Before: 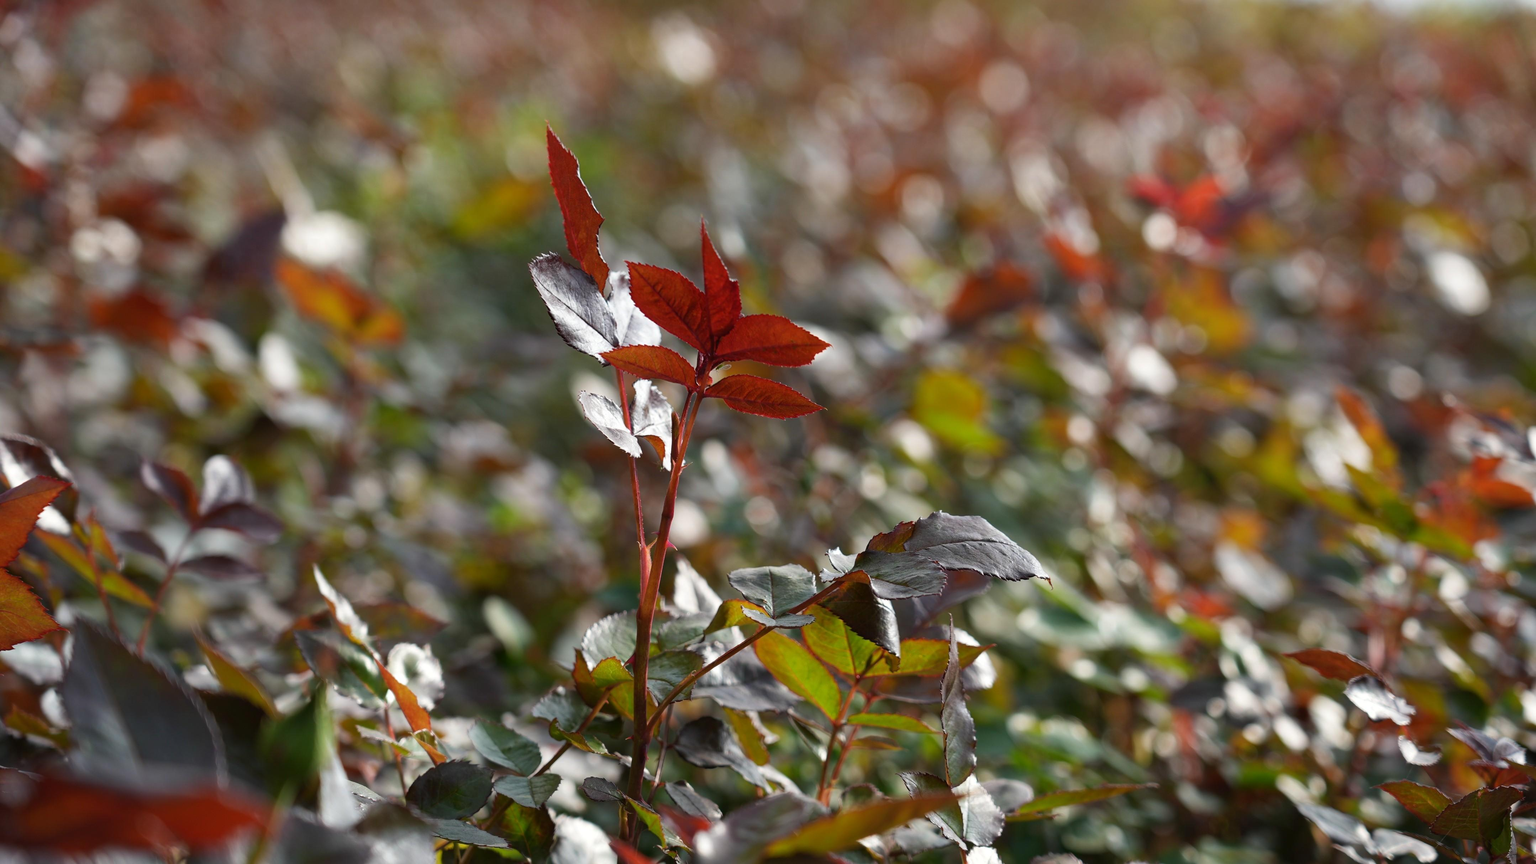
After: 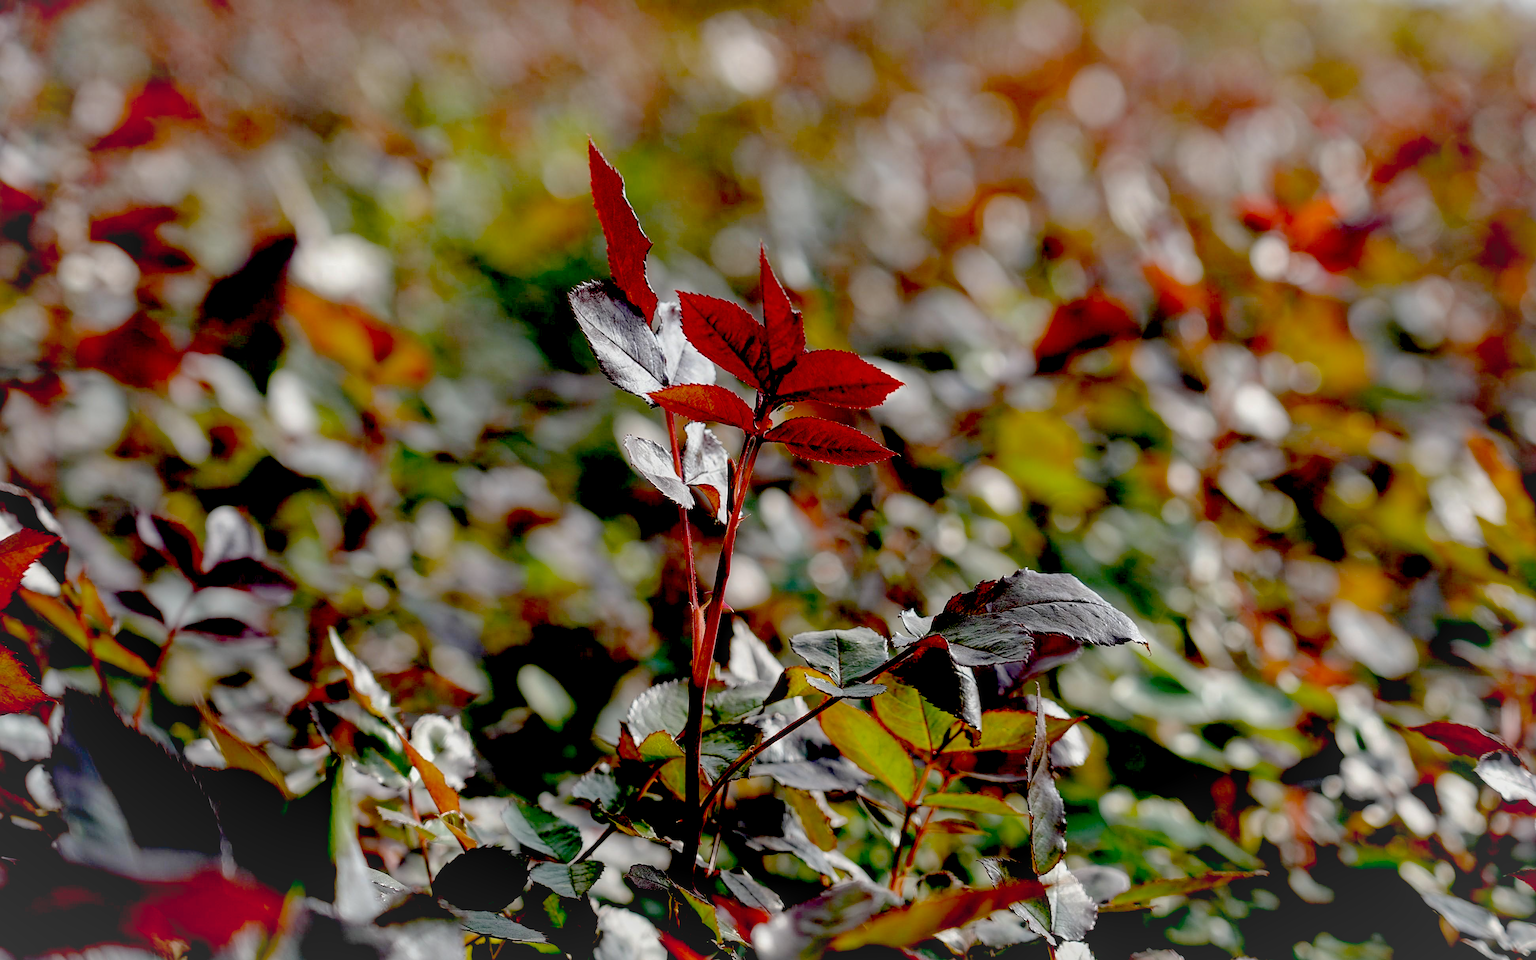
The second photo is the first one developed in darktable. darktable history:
color correction: highlights b* -0.047, saturation 1.12
crop and rotate: left 1.145%, right 8.88%
exposure: black level correction 0.045, exposure -0.234 EV, compensate highlight preservation false
sharpen: on, module defaults
local contrast: on, module defaults
vignetting: fall-off radius 69.8%, brightness 0.04, saturation 0.002, automatic ratio true
tone curve: curves: ch0 [(0, 0) (0.004, 0.008) (0.077, 0.156) (0.169, 0.29) (0.774, 0.774) (1, 1)], preserve colors none
